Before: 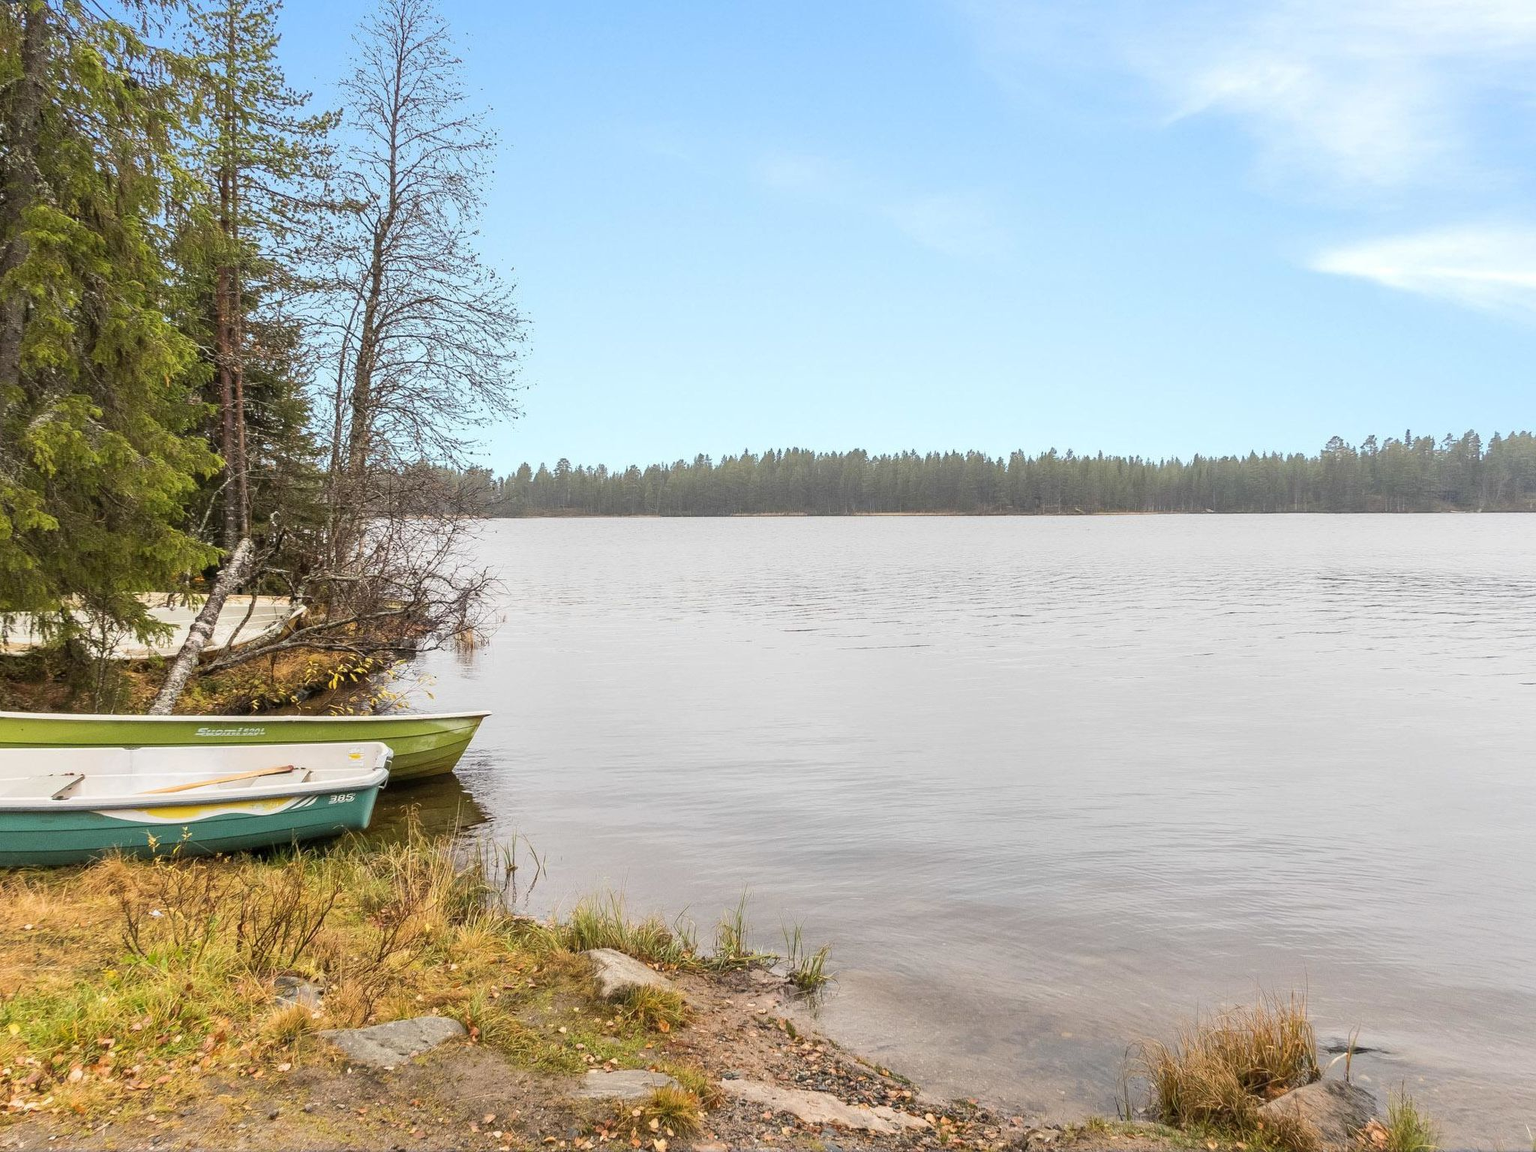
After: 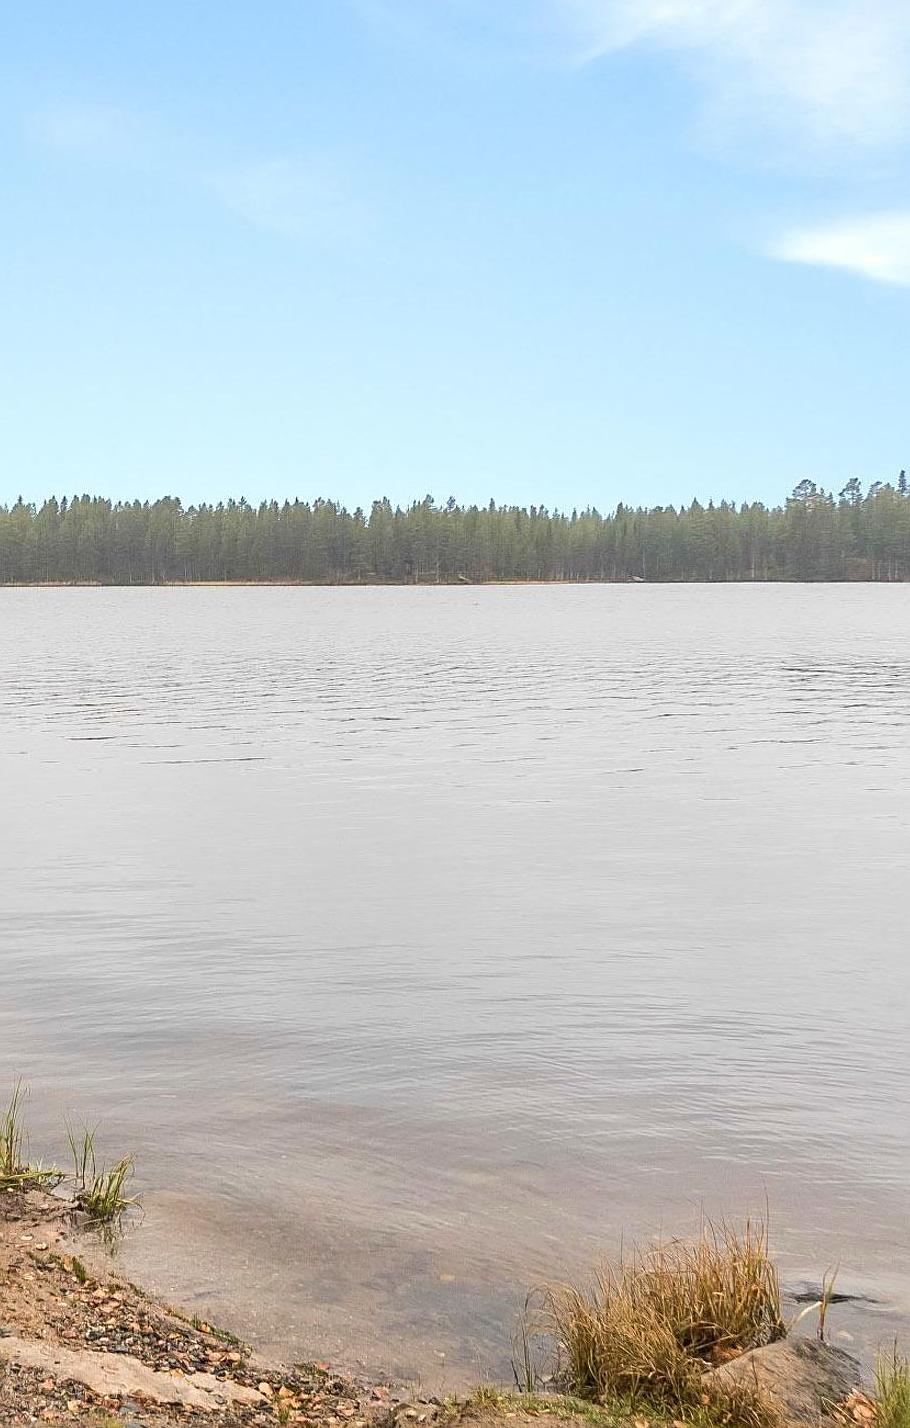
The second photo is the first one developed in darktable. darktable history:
velvia: on, module defaults
crop: left 47.628%, top 6.643%, right 7.874%
sharpen: on, module defaults
